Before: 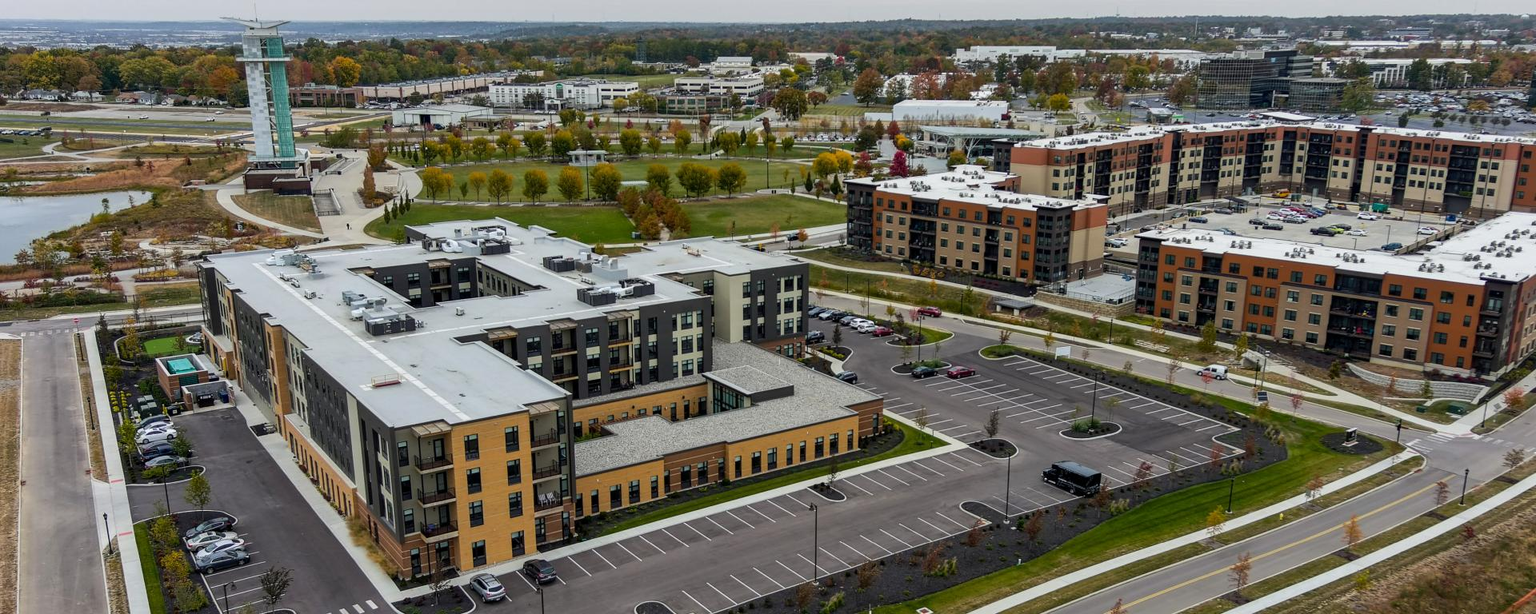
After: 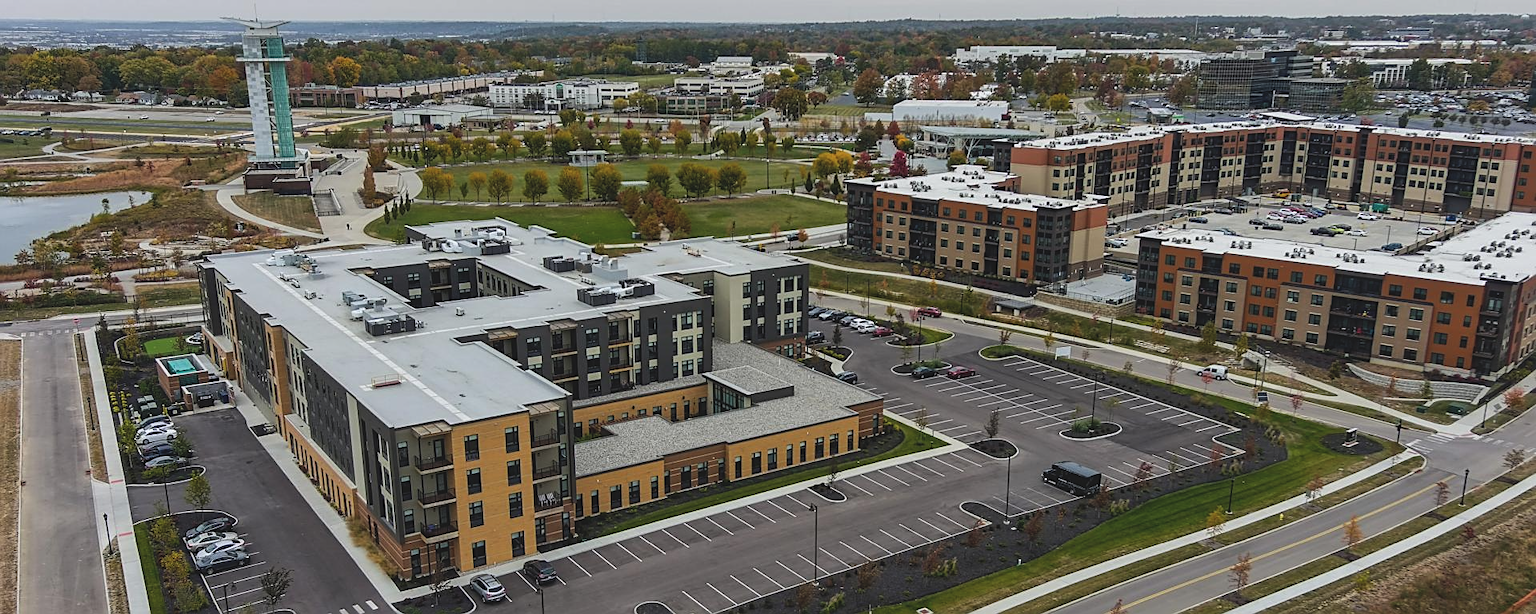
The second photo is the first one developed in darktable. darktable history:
exposure: black level correction -0.013, exposure -0.185 EV, compensate highlight preservation false
sharpen: on, module defaults
